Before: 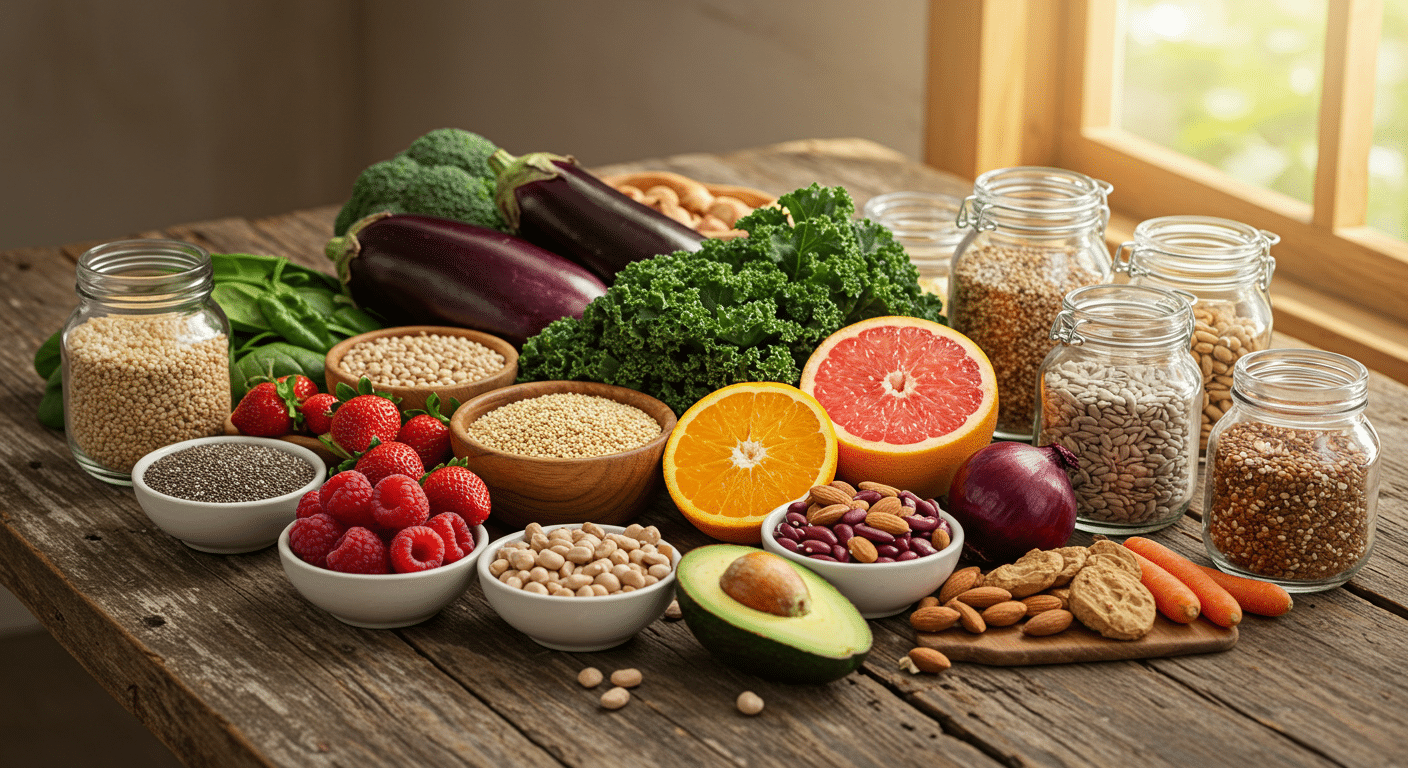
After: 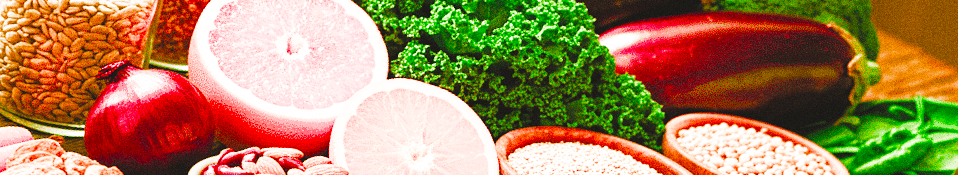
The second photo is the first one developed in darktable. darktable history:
filmic rgb: black relative exposure -4.4 EV, white relative exposure 5 EV, threshold 3 EV, hardness 2.23, latitude 40.06%, contrast 1.15, highlights saturation mix 10%, shadows ↔ highlights balance 1.04%, preserve chrominance RGB euclidean norm (legacy), color science v4 (2020), enable highlight reconstruction true
crop and rotate: angle 16.12°, top 30.835%, bottom 35.653%
color balance: input saturation 134.34%, contrast -10.04%, contrast fulcrum 19.67%, output saturation 133.51%
exposure: exposure 2.207 EV, compensate highlight preservation false
grain: coarseness 11.82 ISO, strength 36.67%, mid-tones bias 74.17%
rgb curve: curves: ch0 [(0, 0.186) (0.314, 0.284) (0.775, 0.708) (1, 1)], compensate middle gray true, preserve colors none
color balance rgb: linear chroma grading › global chroma 15%, perceptual saturation grading › global saturation 30%
